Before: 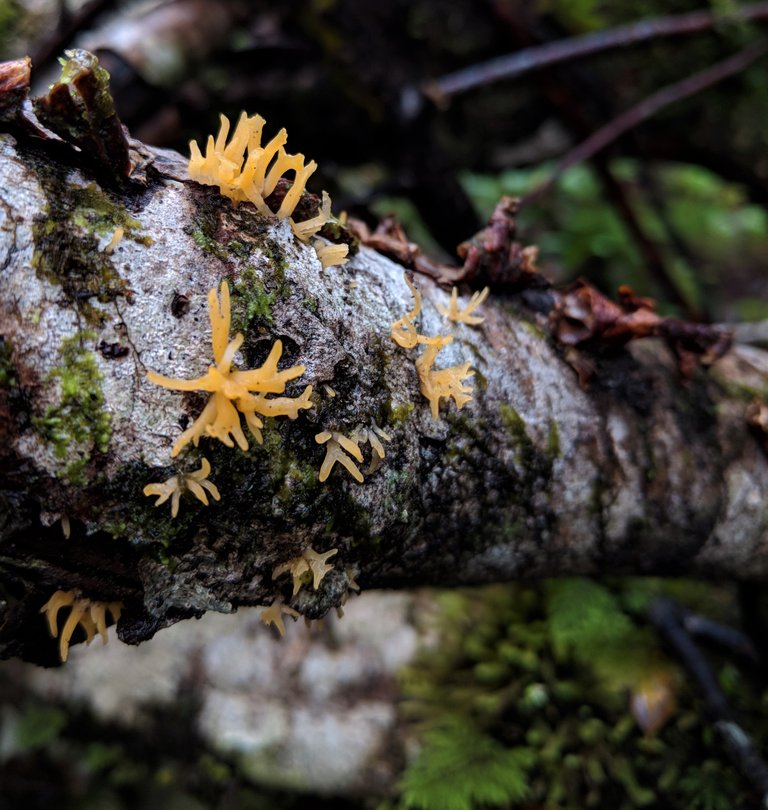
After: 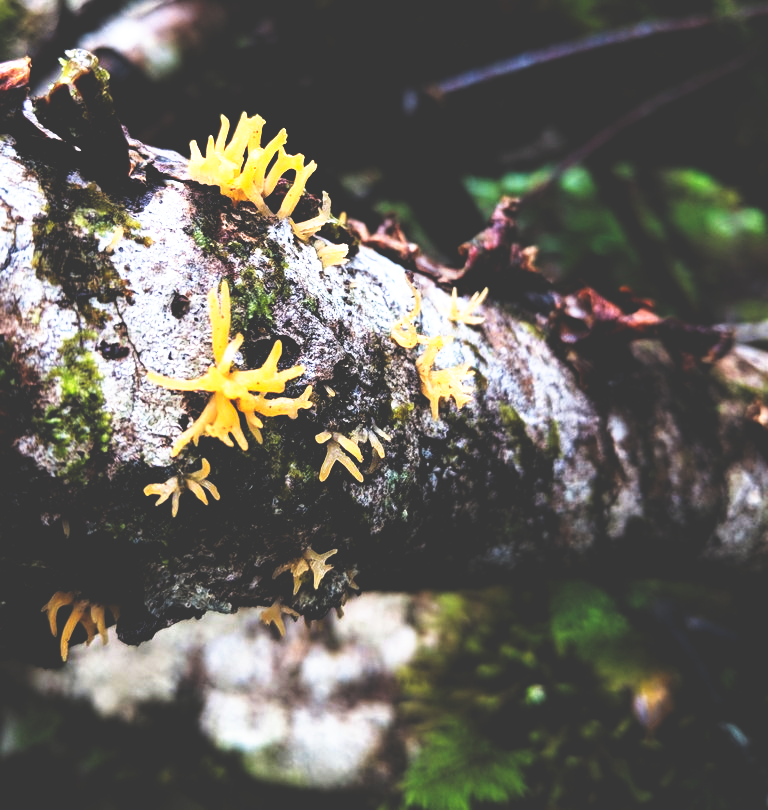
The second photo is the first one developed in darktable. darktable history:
base curve: curves: ch0 [(0, 0.036) (0.007, 0.037) (0.604, 0.887) (1, 1)], preserve colors none
tone equalizer: -8 EV -0.733 EV, -7 EV -0.724 EV, -6 EV -0.59 EV, -5 EV -0.39 EV, -3 EV 0.375 EV, -2 EV 0.6 EV, -1 EV 0.677 EV, +0 EV 0.749 EV
